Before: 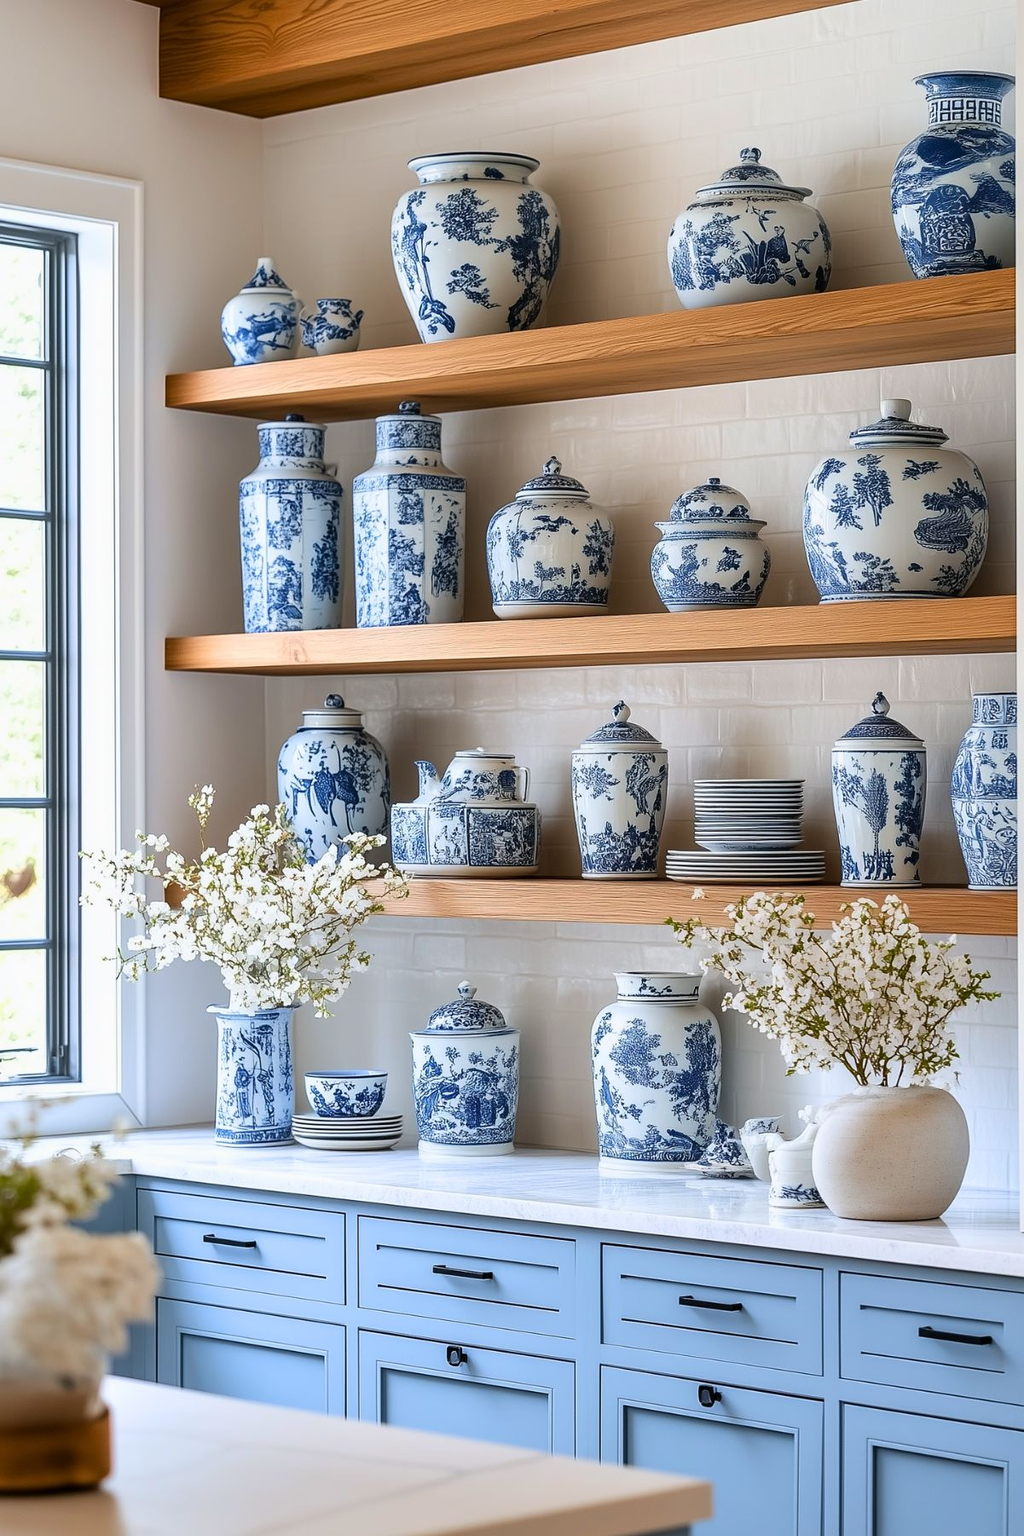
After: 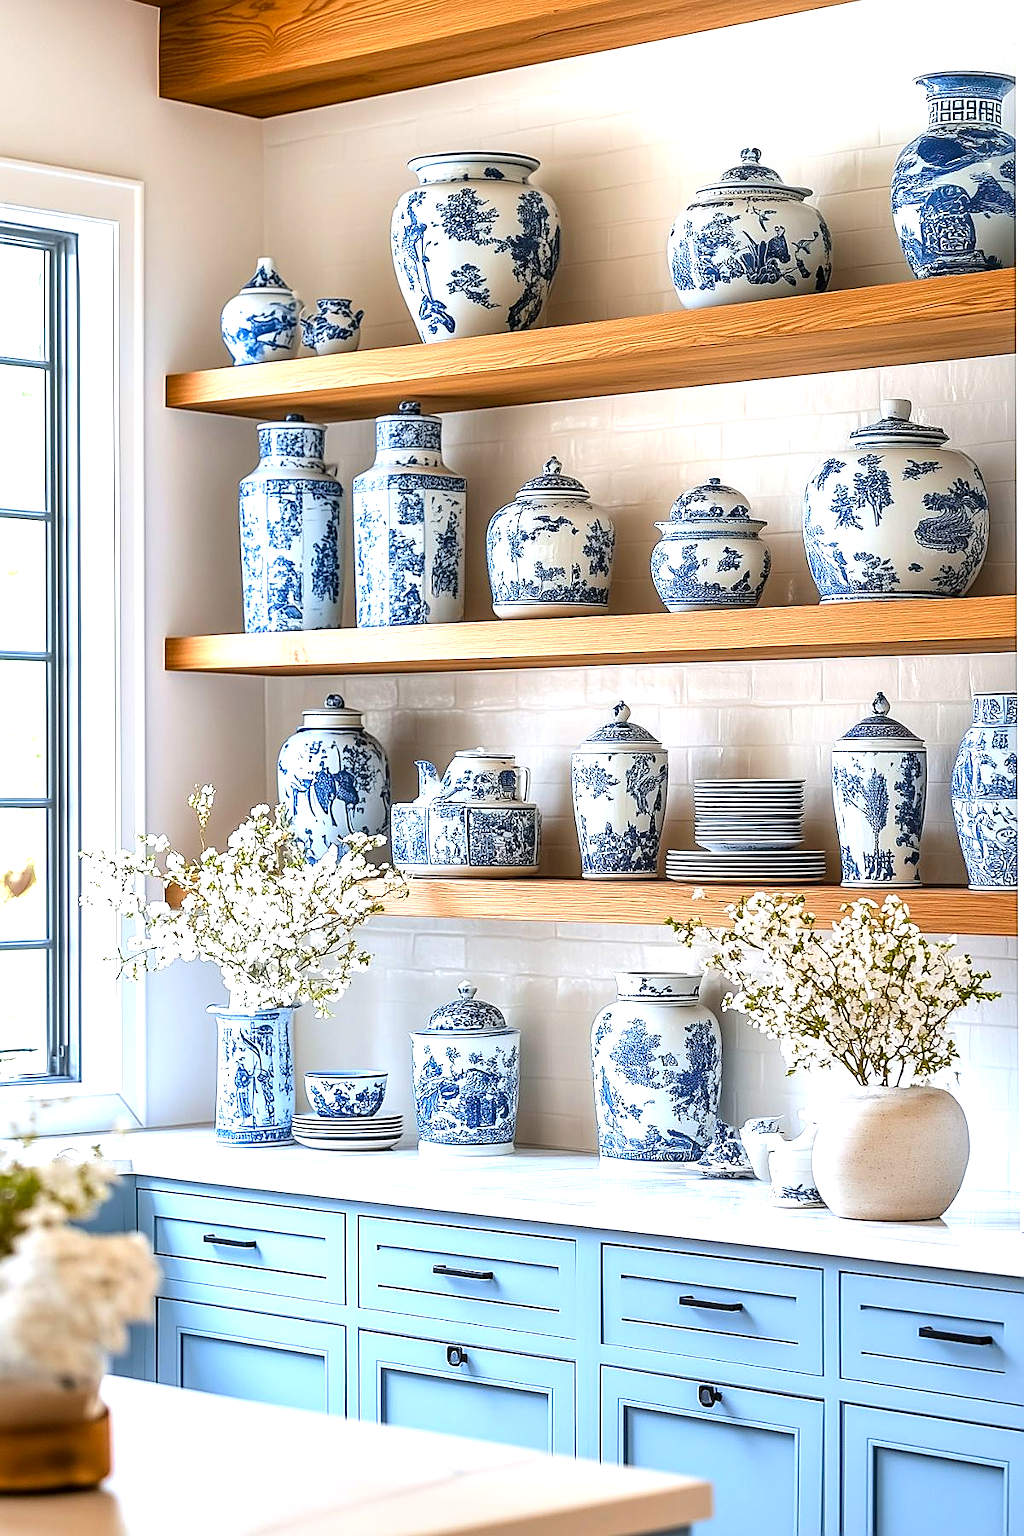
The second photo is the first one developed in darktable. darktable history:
exposure: exposure 0.753 EV, compensate highlight preservation false
local contrast: on, module defaults
color correction: highlights b* 0.039, saturation 1.13
sharpen: on, module defaults
